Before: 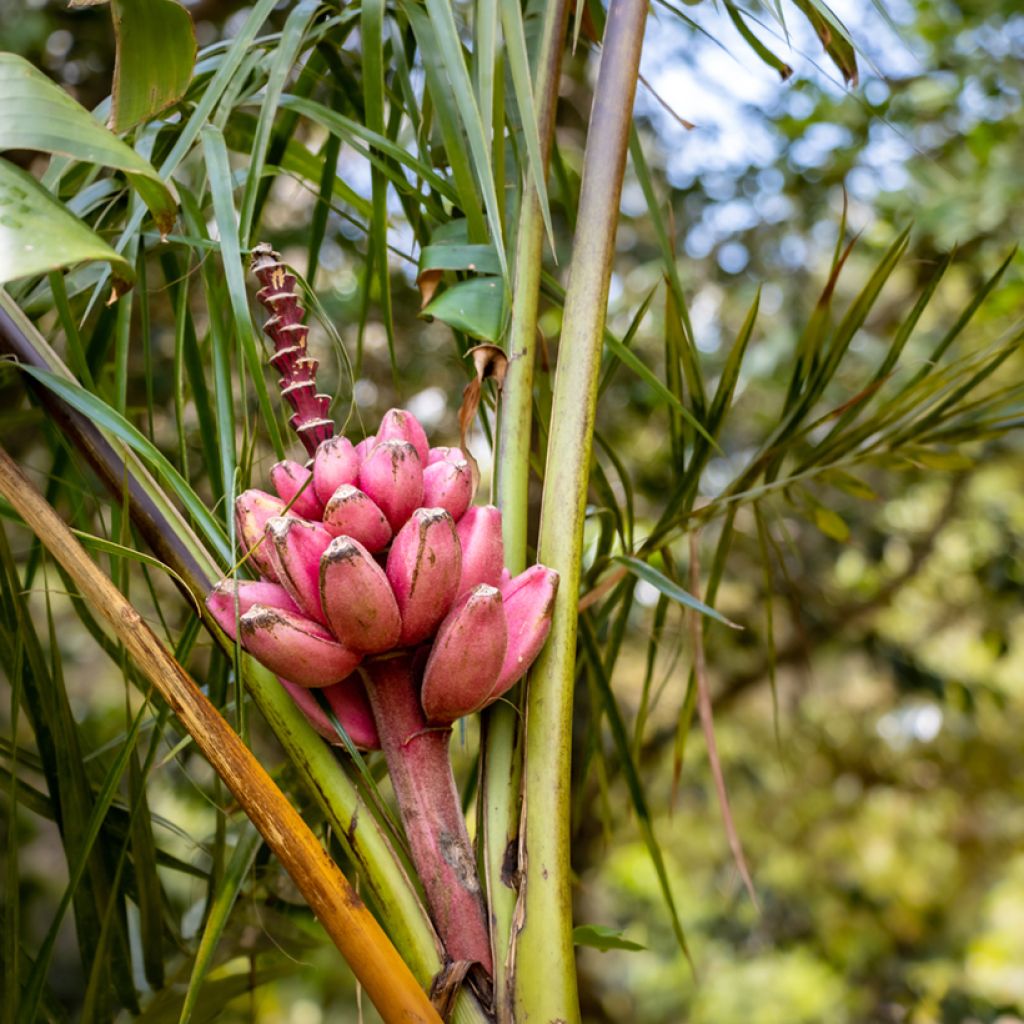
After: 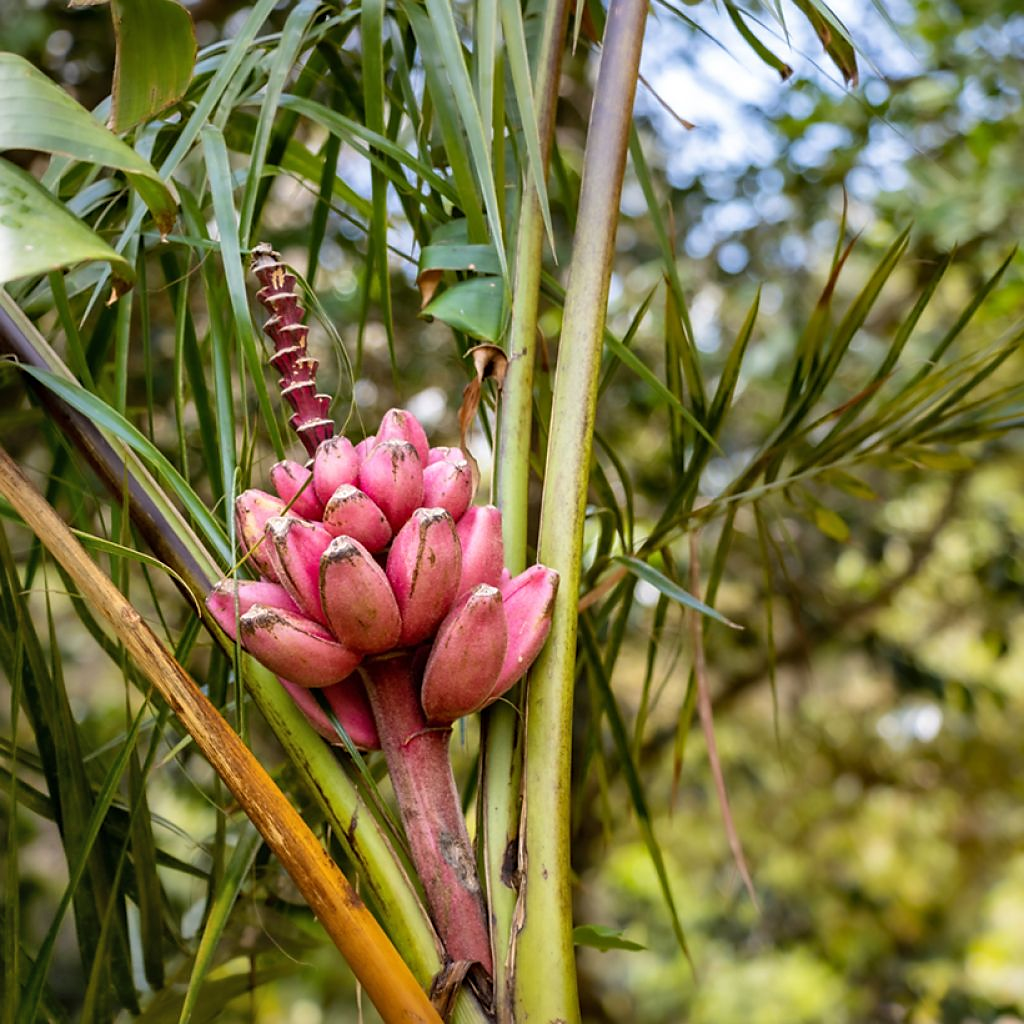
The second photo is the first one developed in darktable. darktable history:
sharpen: radius 1.476, amount 0.415, threshold 1.467
shadows and highlights: shadows 51.91, highlights -28.59, soften with gaussian
